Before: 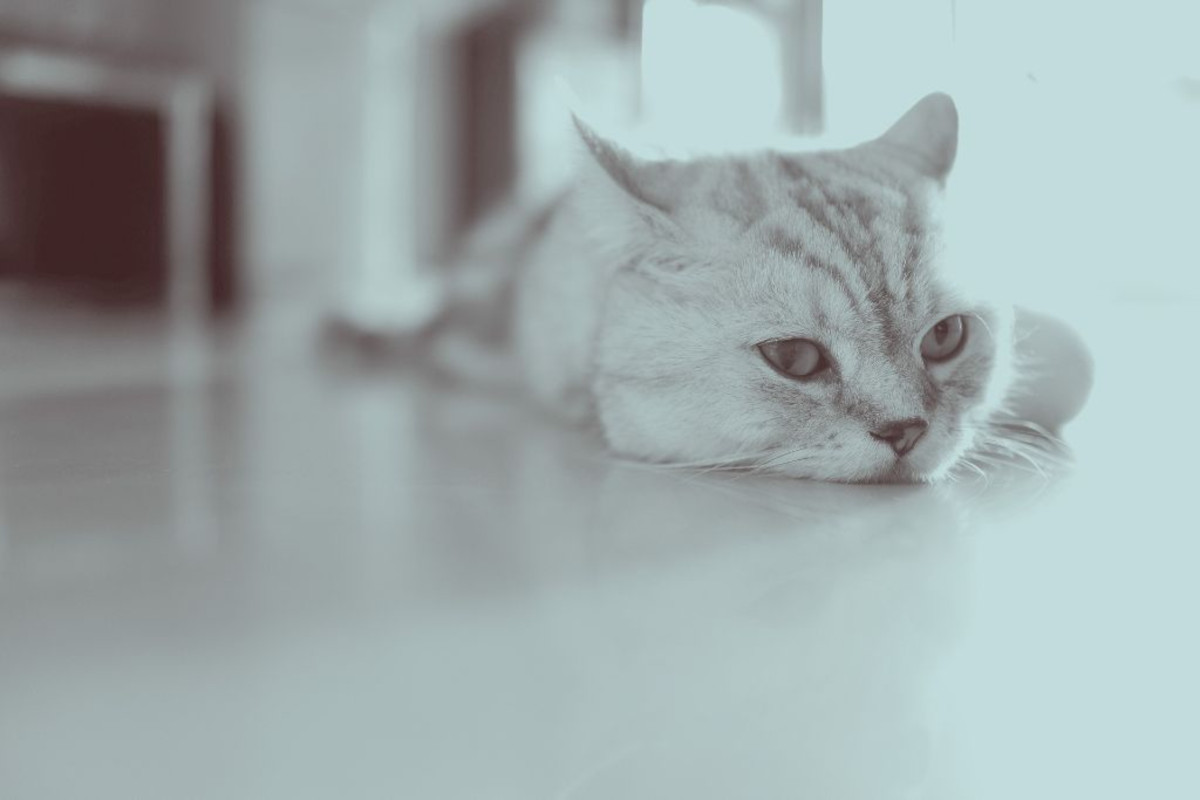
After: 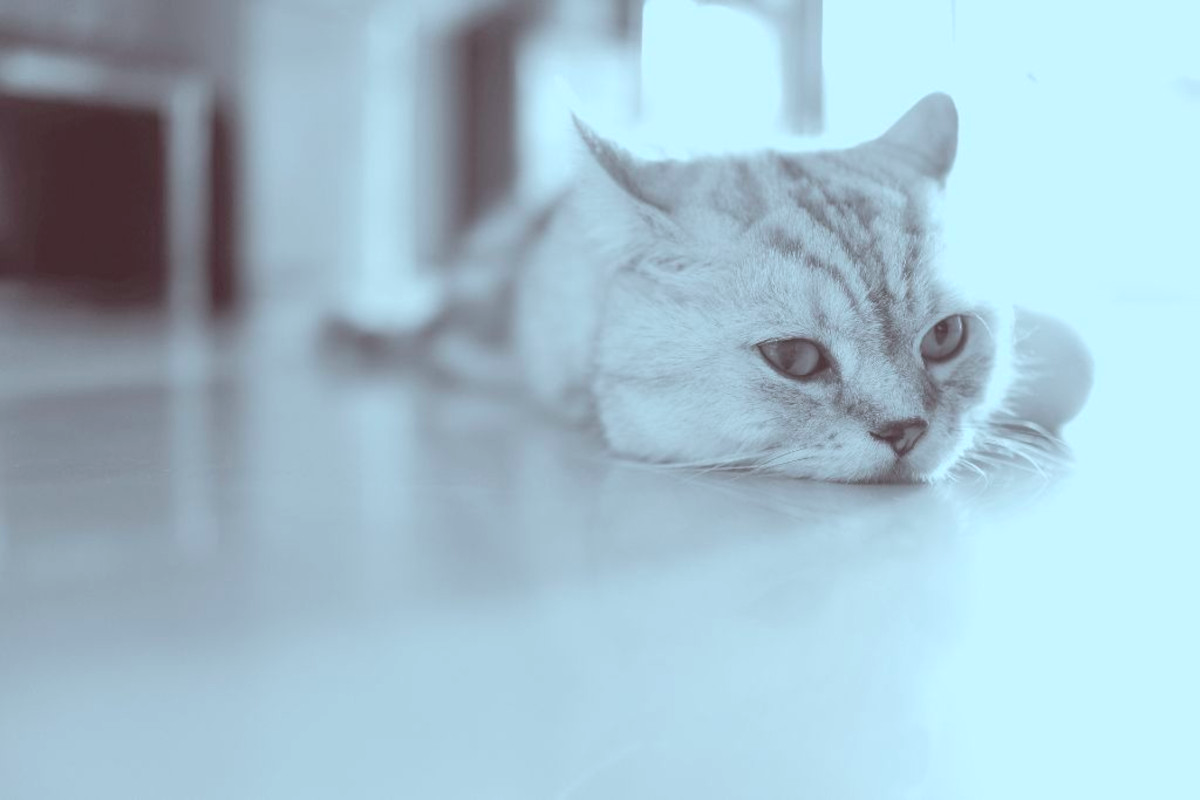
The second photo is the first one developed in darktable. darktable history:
color calibration: illuminant custom, x 0.368, y 0.373, temperature 4337.06 K, saturation algorithm version 1 (2020)
exposure: exposure 0.34 EV, compensate highlight preservation false
